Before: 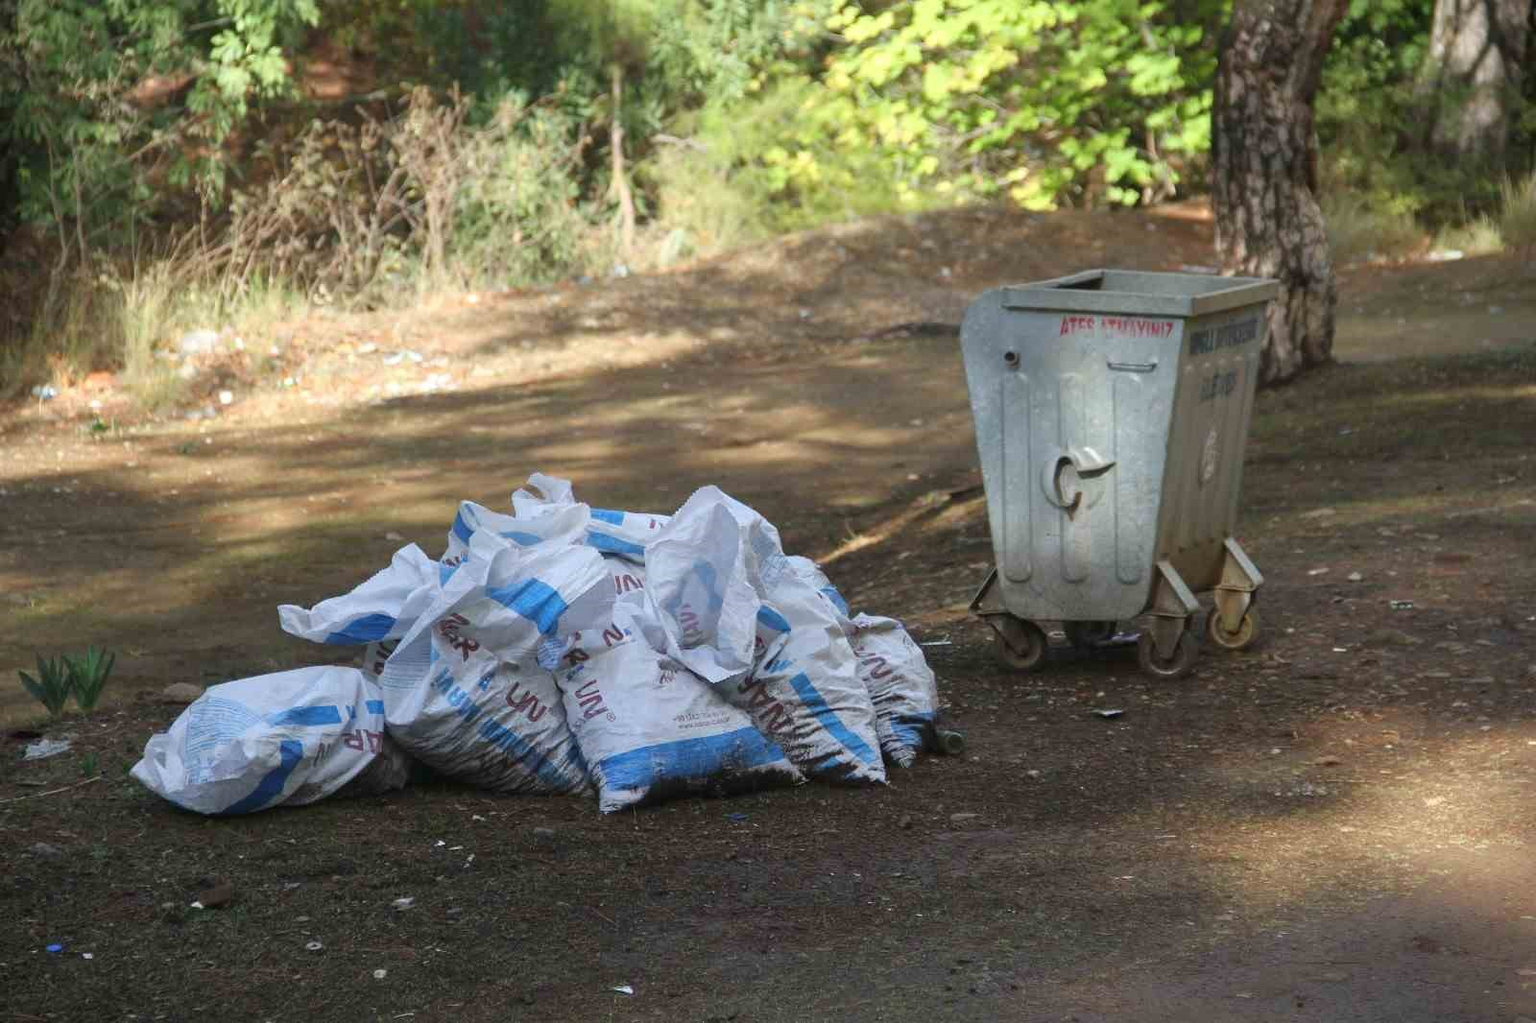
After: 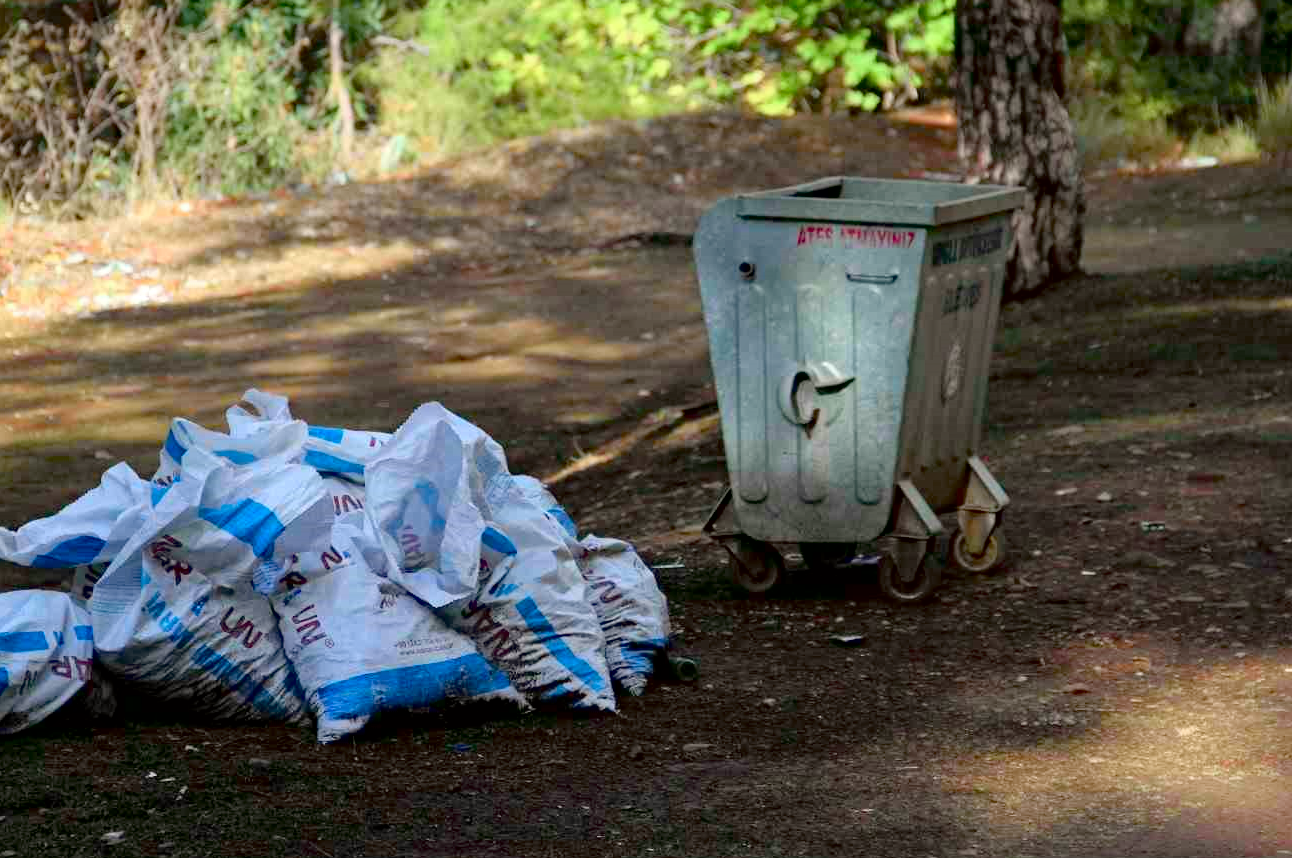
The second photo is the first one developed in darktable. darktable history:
exposure: black level correction 0.01, exposure 0.011 EV, compensate highlight preservation false
tone curve: curves: ch0 [(0, 0) (0.068, 0.031) (0.183, 0.13) (0.341, 0.319) (0.547, 0.545) (0.828, 0.817) (1, 0.968)]; ch1 [(0, 0) (0.23, 0.166) (0.34, 0.308) (0.371, 0.337) (0.429, 0.408) (0.477, 0.466) (0.499, 0.5) (0.529, 0.528) (0.559, 0.578) (0.743, 0.798) (1, 1)]; ch2 [(0, 0) (0.431, 0.419) (0.495, 0.502) (0.524, 0.525) (0.568, 0.543) (0.6, 0.597) (0.634, 0.644) (0.728, 0.722) (1, 1)], color space Lab, independent channels, preserve colors none
haze removal: strength 0.297, distance 0.255, compatibility mode true, adaptive false
crop: left 19.21%, top 9.76%, right 0.001%, bottom 9.67%
